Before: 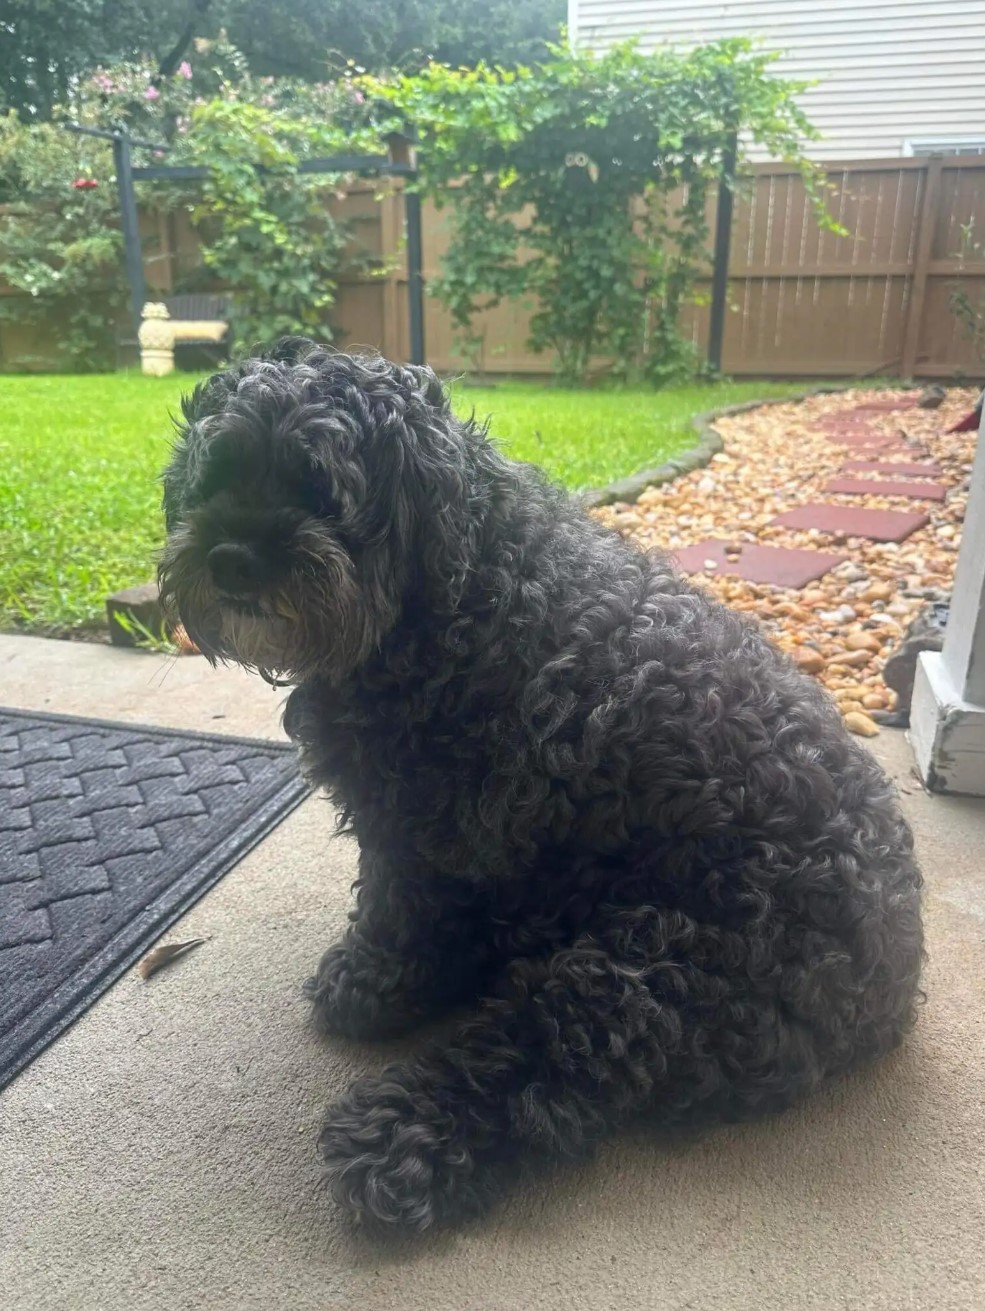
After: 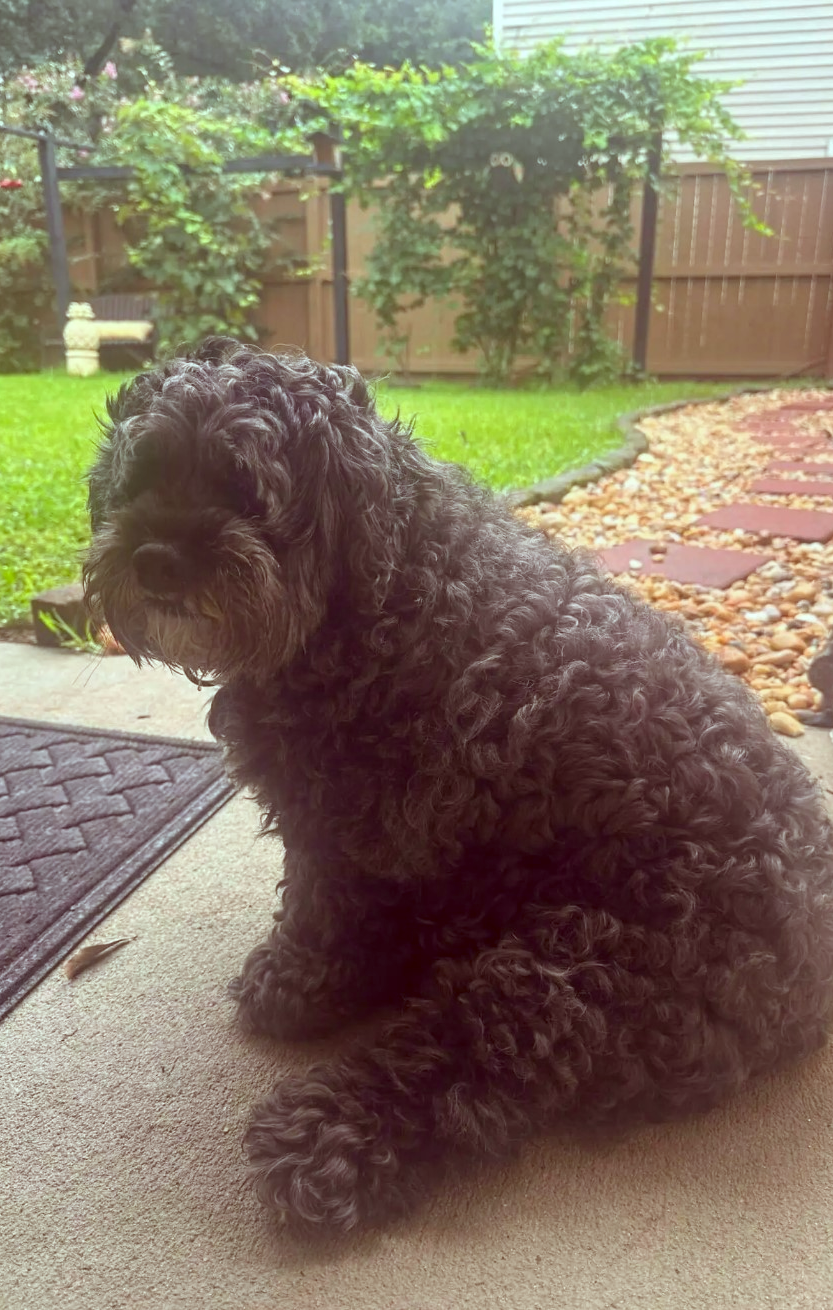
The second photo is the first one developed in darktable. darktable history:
crop: left 7.615%, right 7.805%
color correction: highlights a* -7.16, highlights b* -0.172, shadows a* 20.73, shadows b* 11.93
